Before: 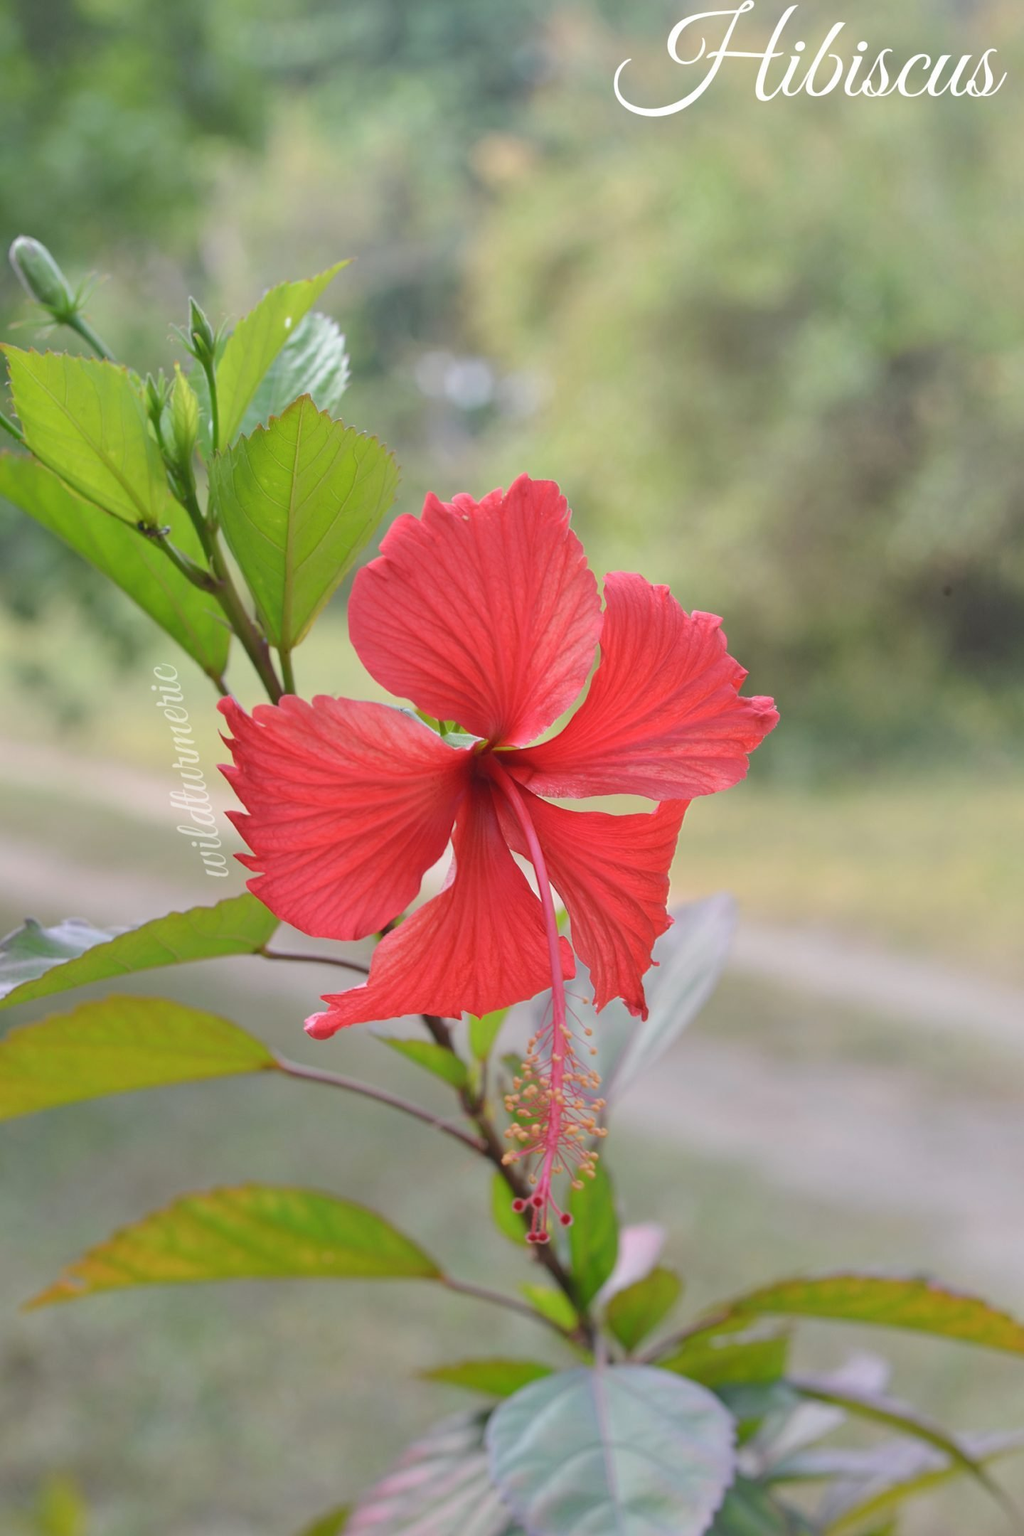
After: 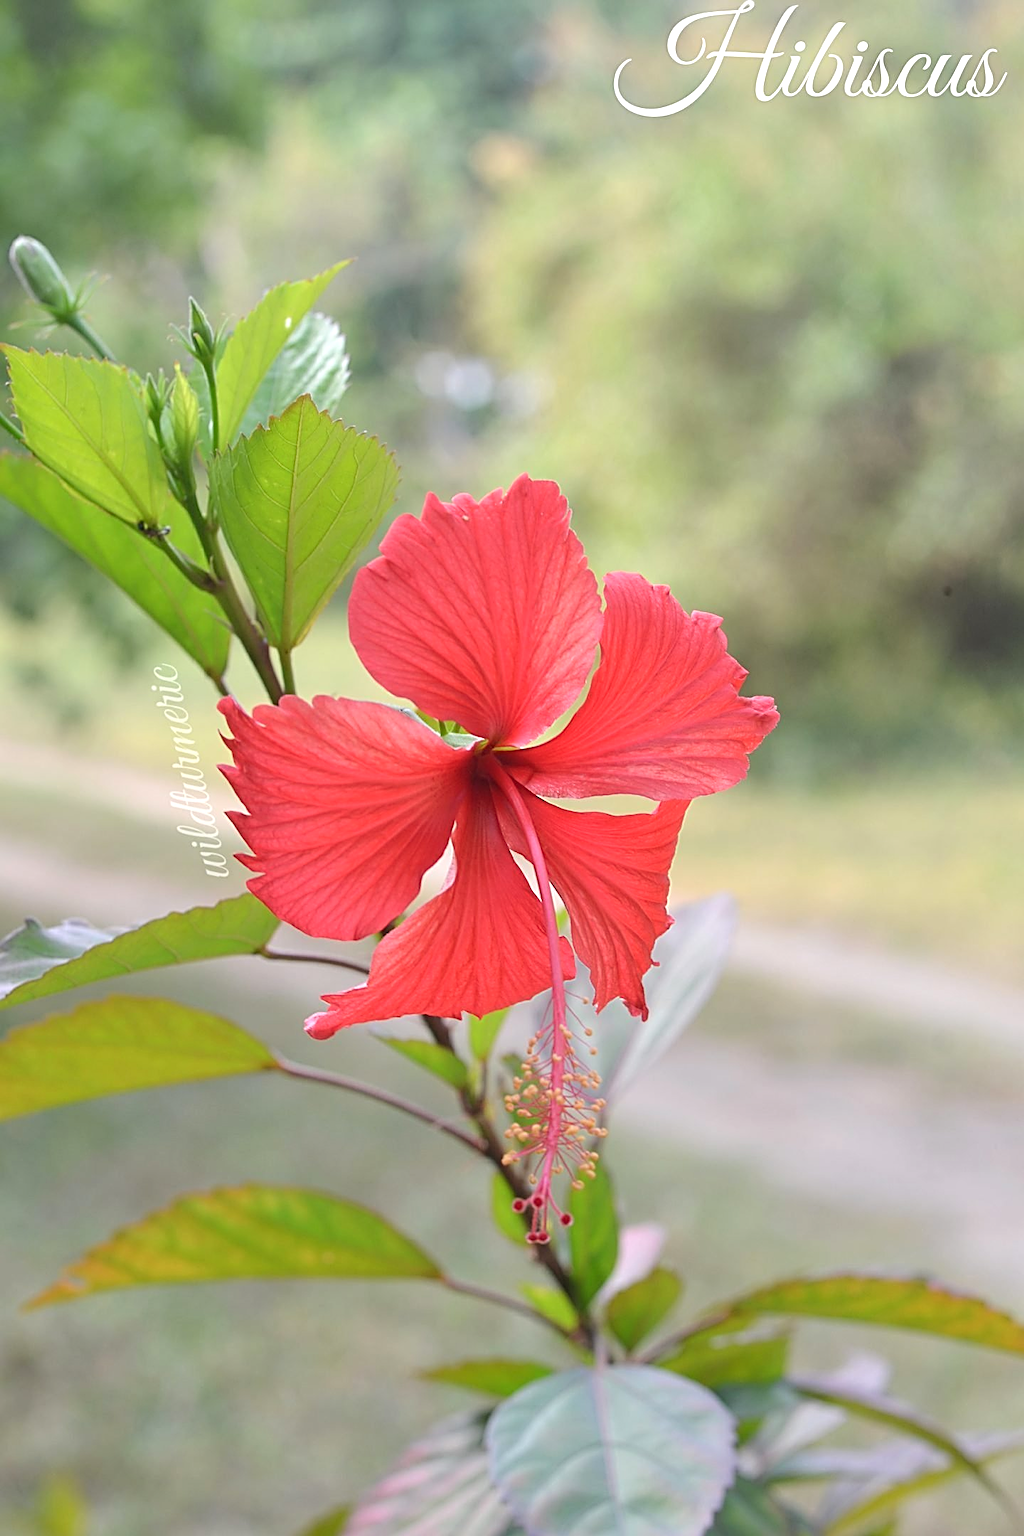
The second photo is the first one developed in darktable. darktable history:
tone equalizer: -8 EV -0.442 EV, -7 EV -0.371 EV, -6 EV -0.305 EV, -5 EV -0.231 EV, -3 EV 0.204 EV, -2 EV 0.347 EV, -1 EV 0.38 EV, +0 EV 0.418 EV, luminance estimator HSV value / RGB max
sharpen: radius 2.83, amount 0.71
contrast brightness saturation: contrast 0.071
